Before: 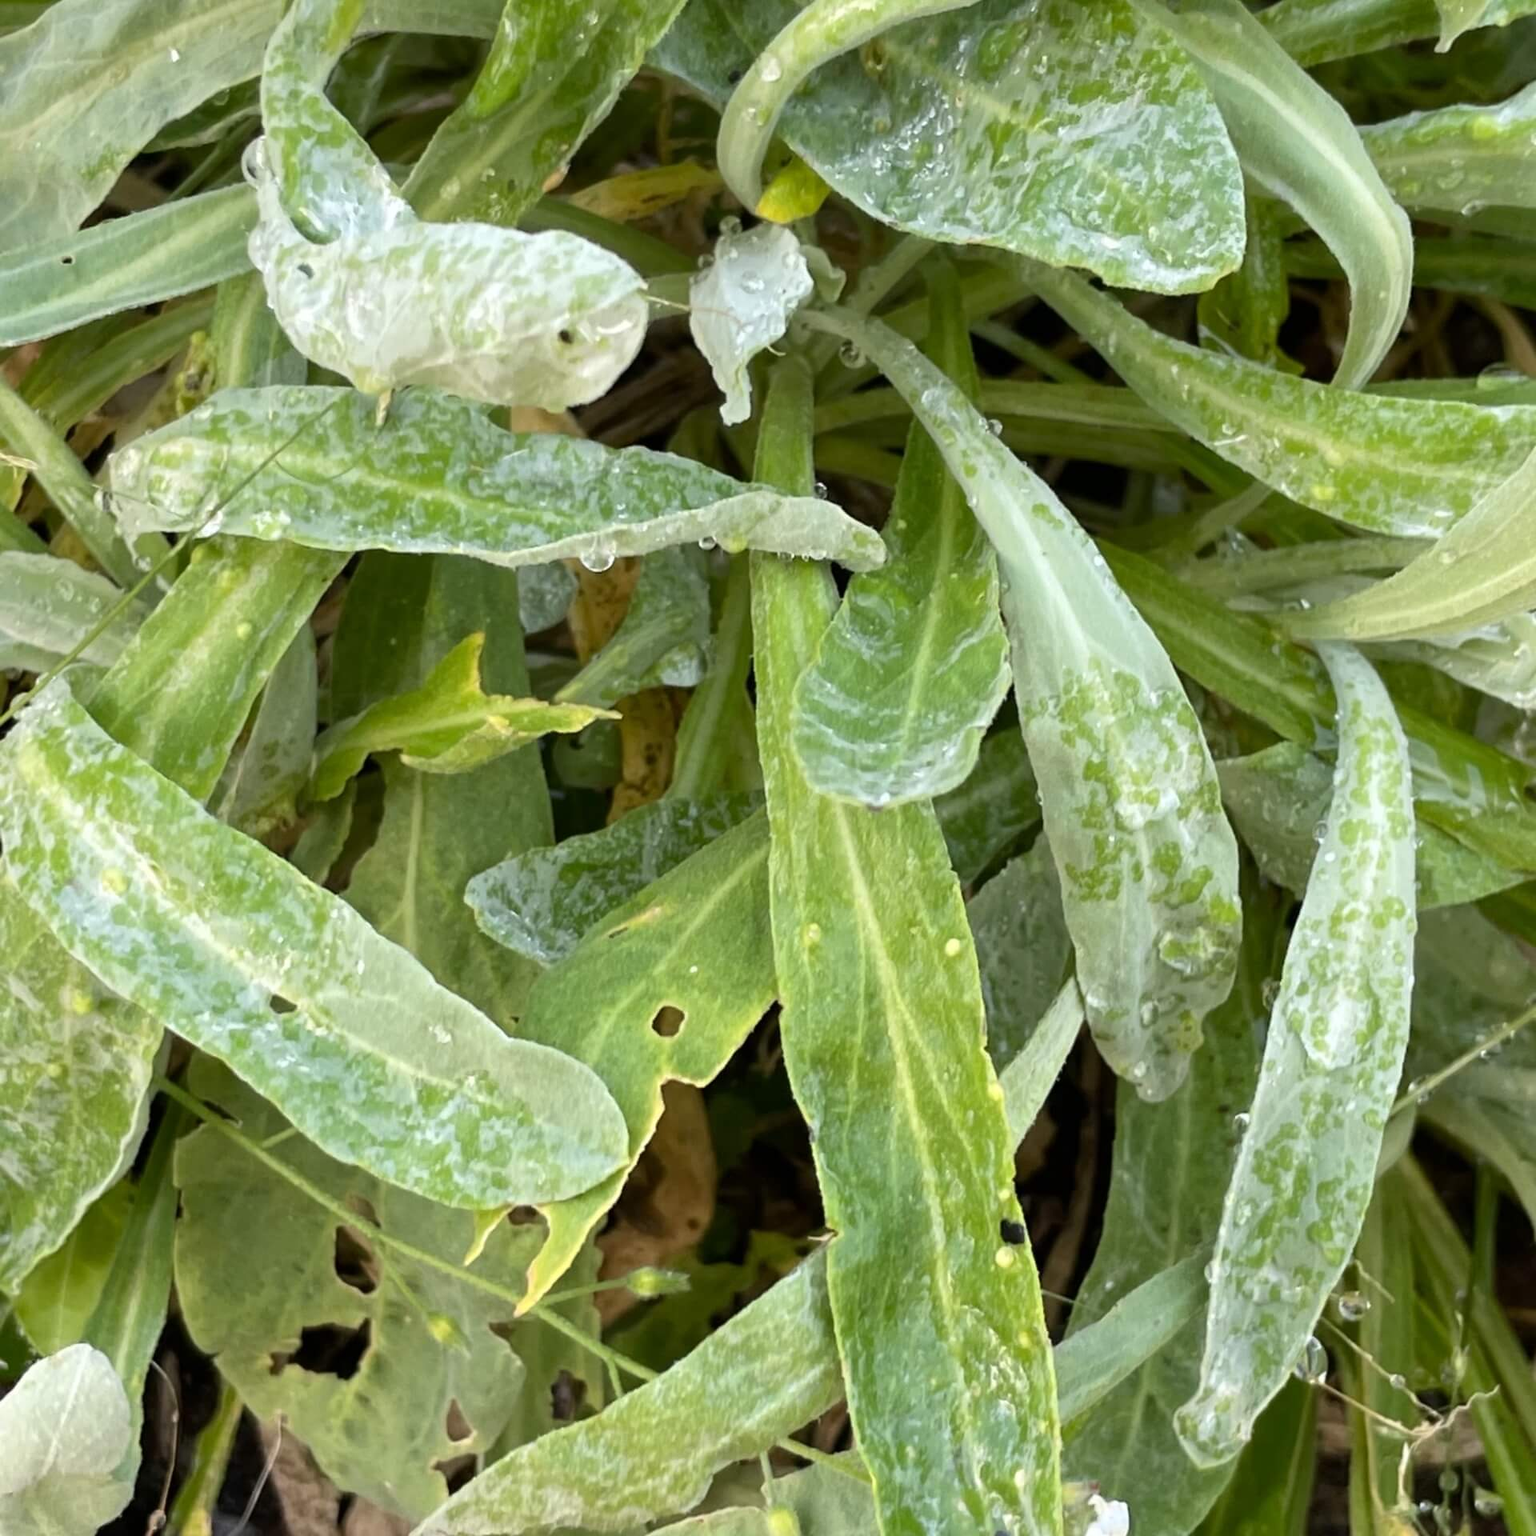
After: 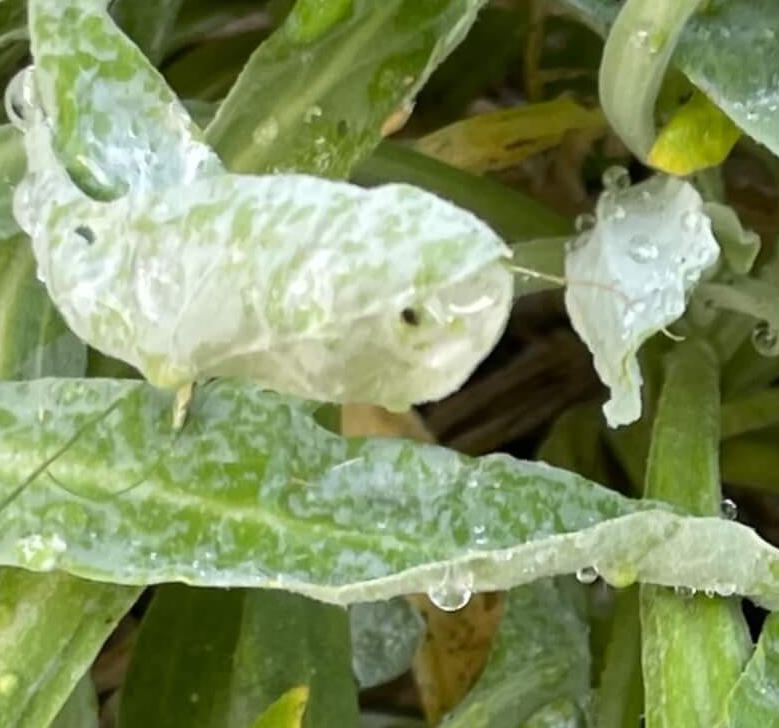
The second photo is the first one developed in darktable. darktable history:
crop: left 15.506%, top 5.446%, right 43.877%, bottom 56.599%
